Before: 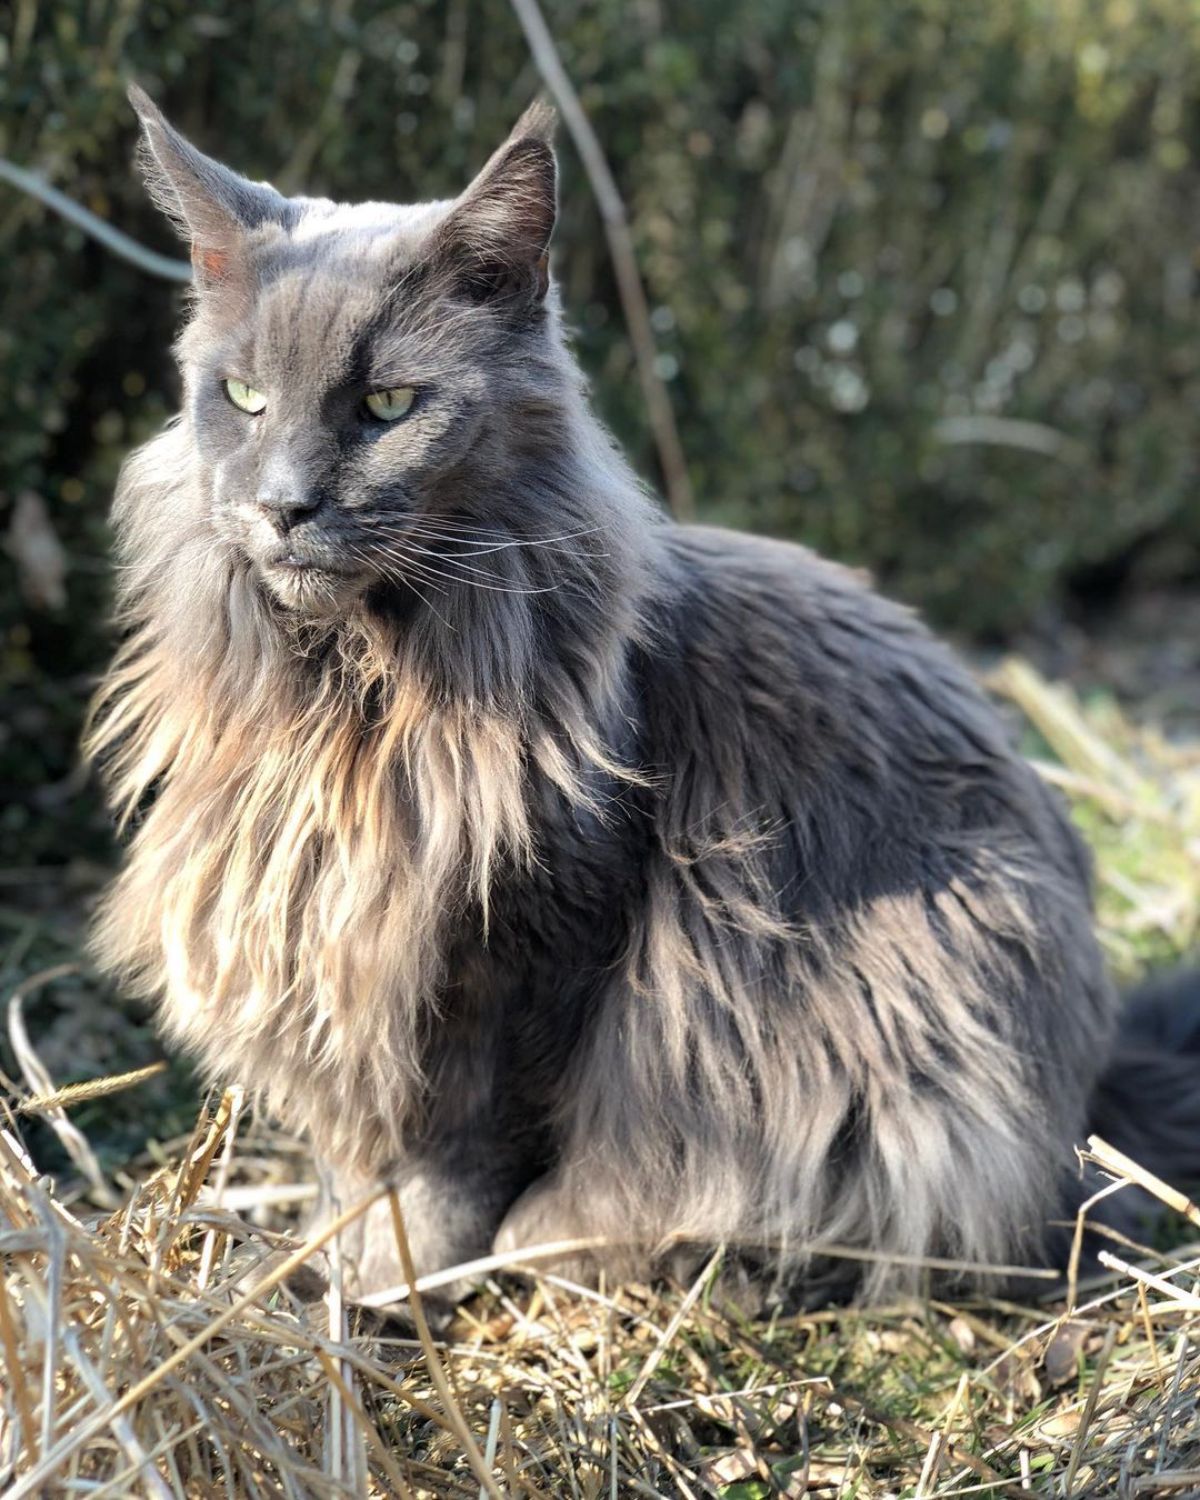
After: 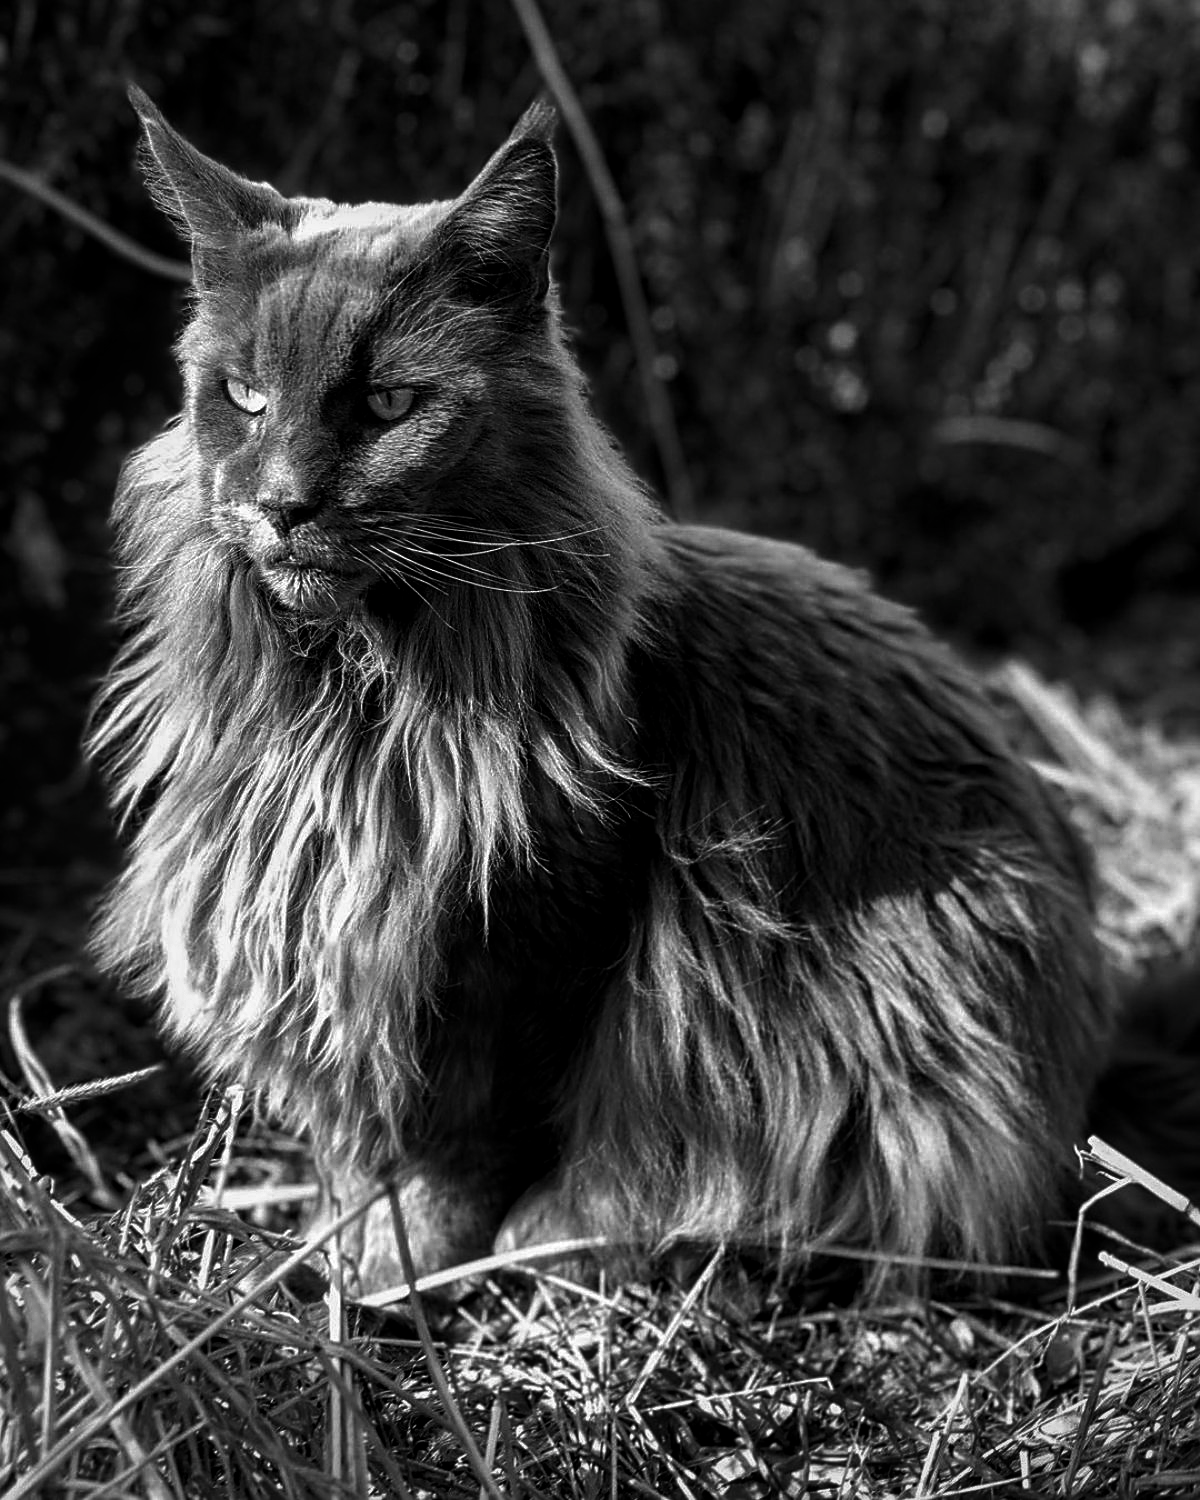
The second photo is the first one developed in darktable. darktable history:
contrast brightness saturation: contrast -0.029, brightness -0.594, saturation -0.994
local contrast: on, module defaults
sharpen: on, module defaults
vignetting: brightness -0.375, saturation 0.008
velvia: on, module defaults
